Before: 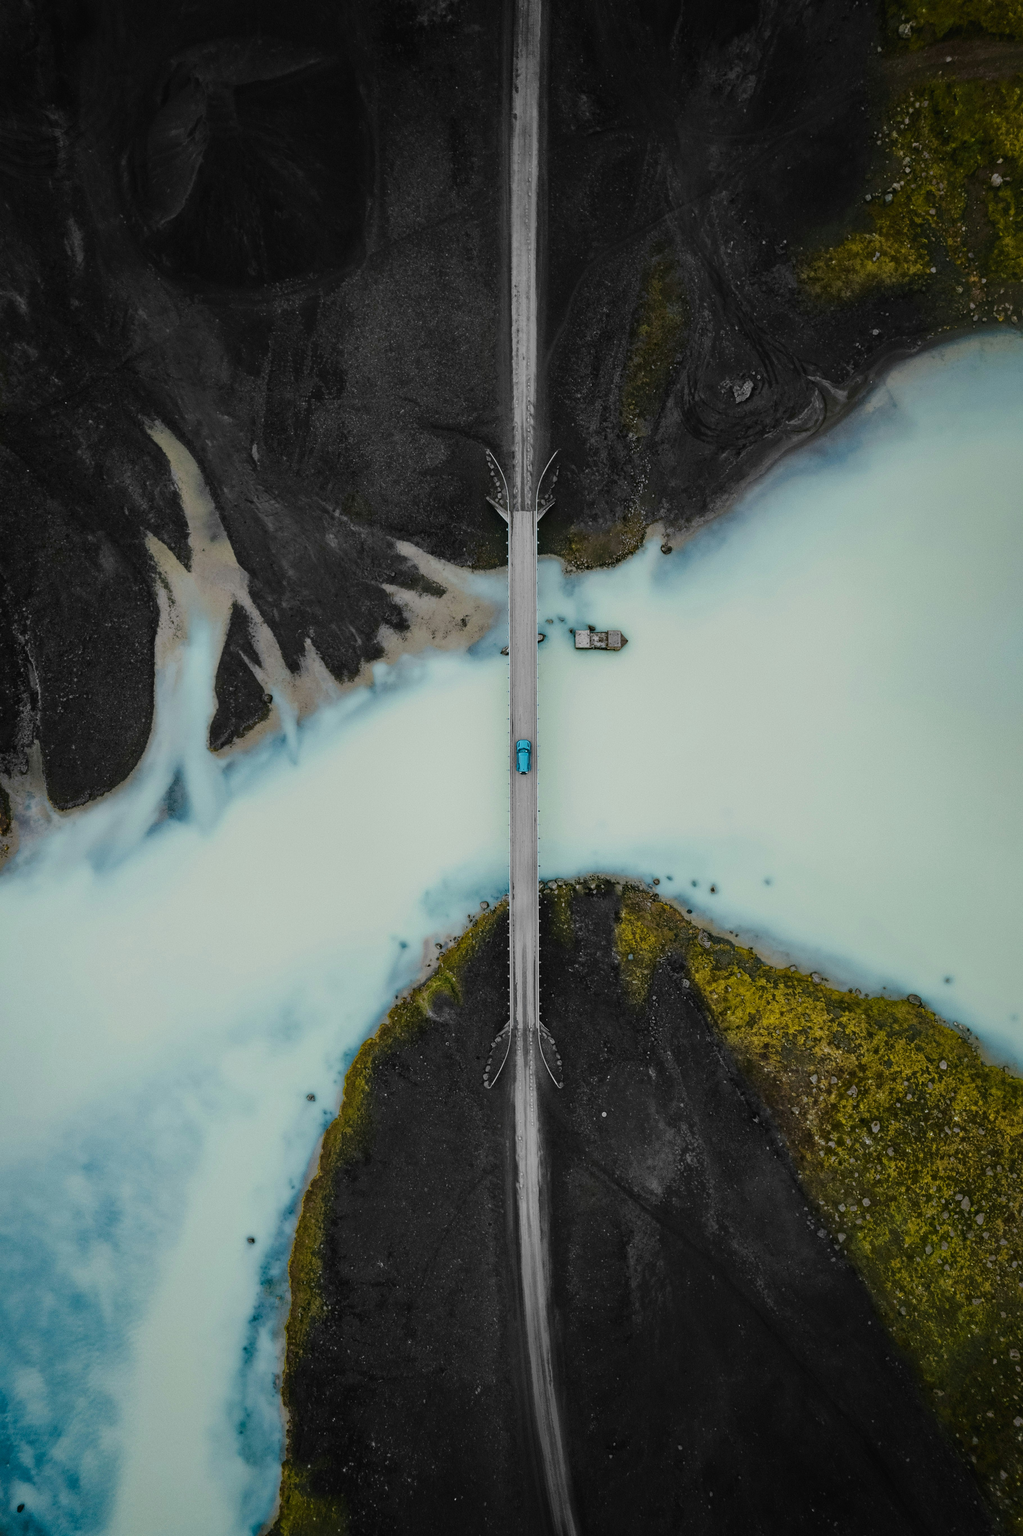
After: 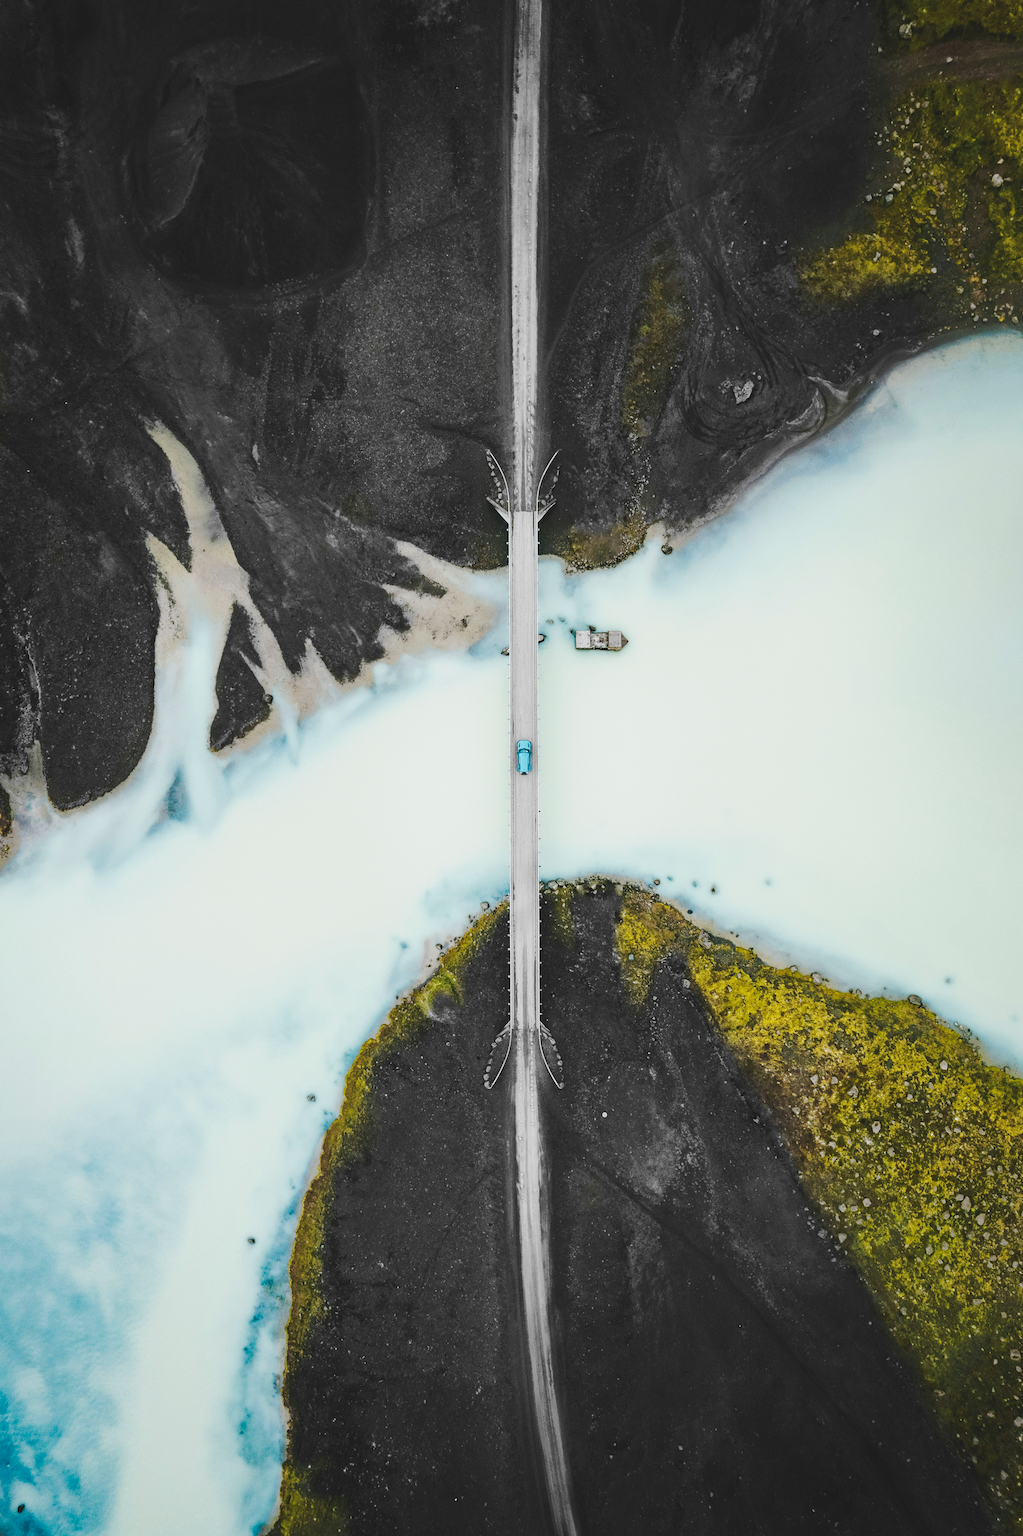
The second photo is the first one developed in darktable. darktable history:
base curve: curves: ch0 [(0, 0.007) (0.028, 0.063) (0.121, 0.311) (0.46, 0.743) (0.859, 0.957) (1, 1)], preserve colors none
white balance: emerald 1
